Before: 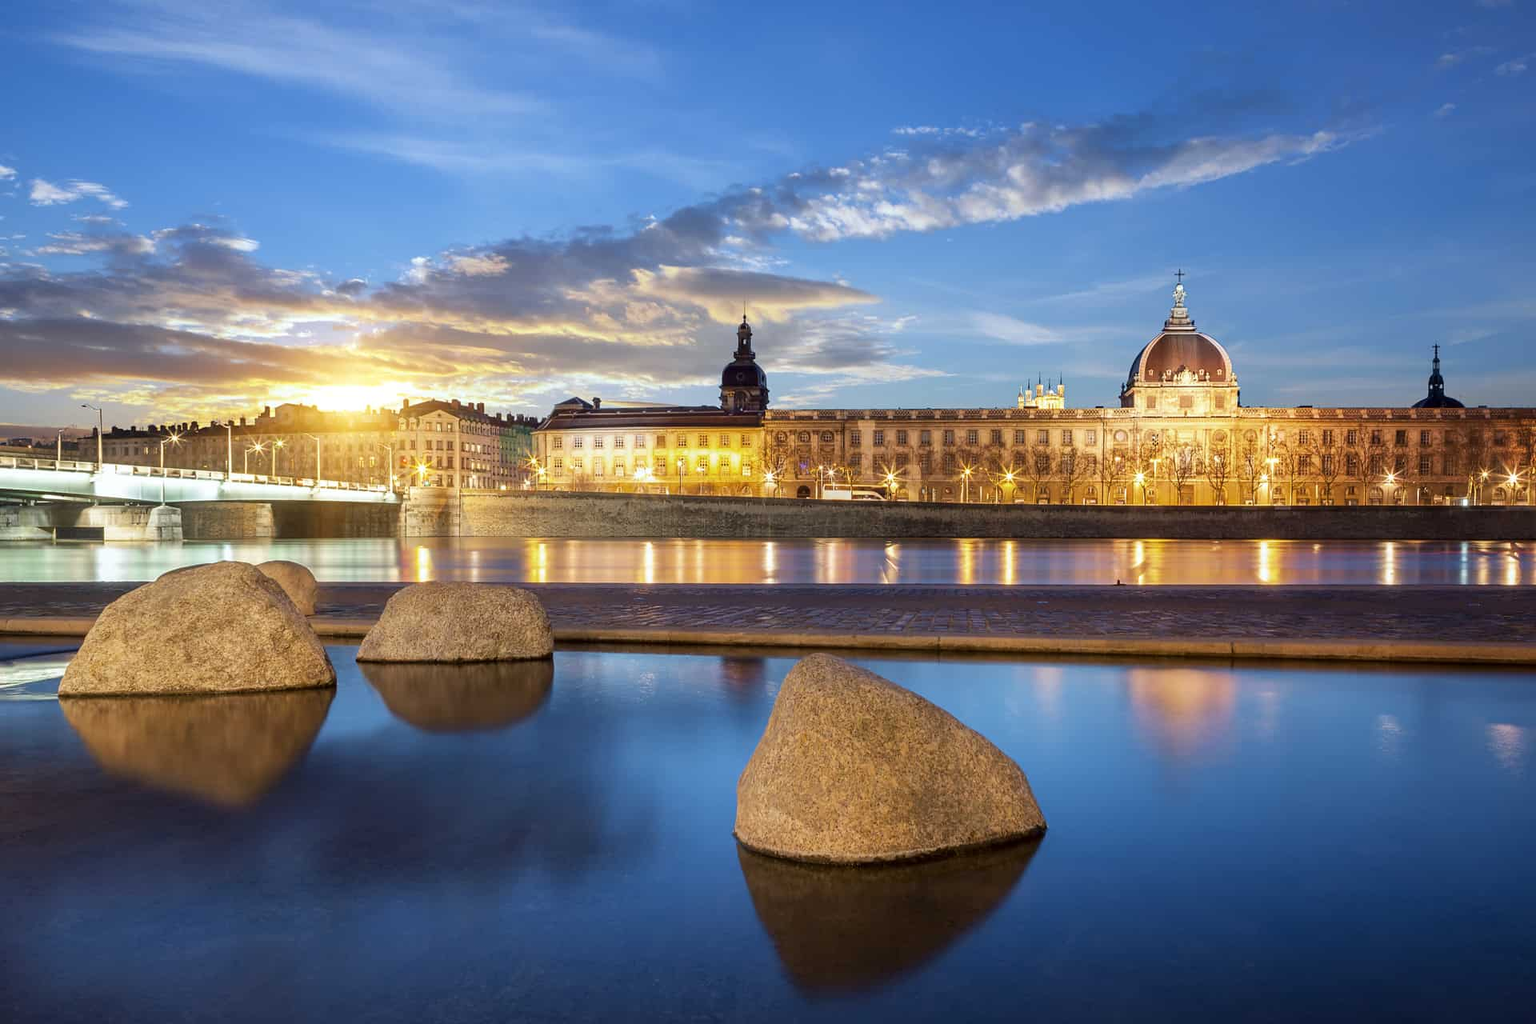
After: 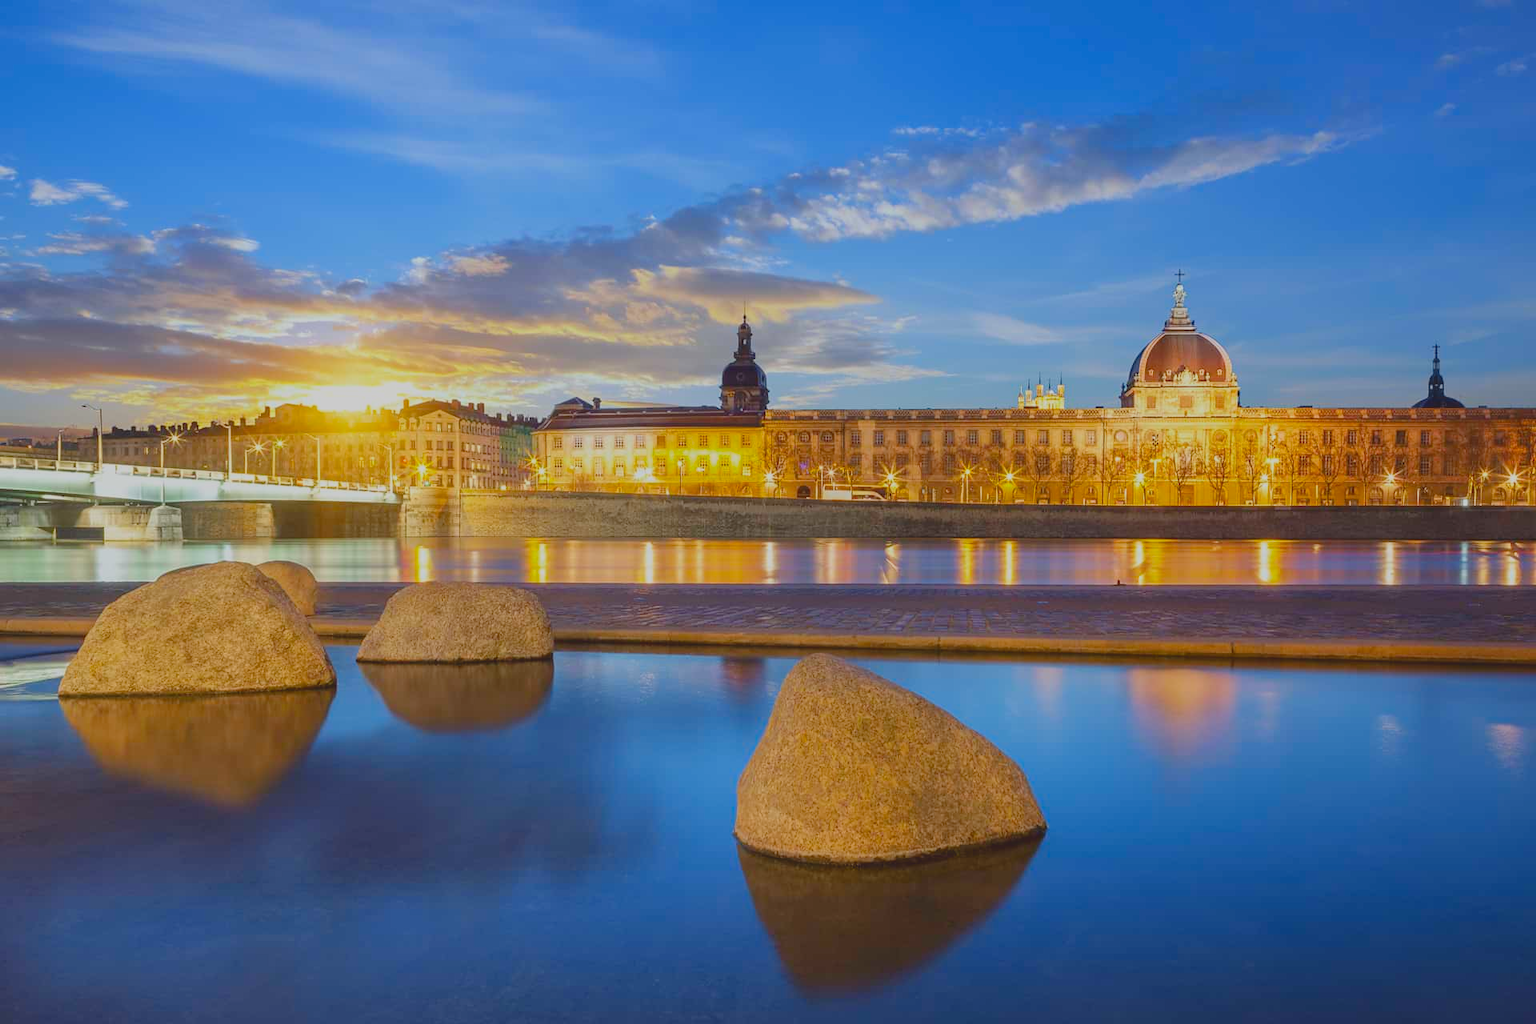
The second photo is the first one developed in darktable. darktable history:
color balance rgb: global offset › luminance 0.495%, perceptual saturation grading › global saturation 30.195%, contrast -29.481%
